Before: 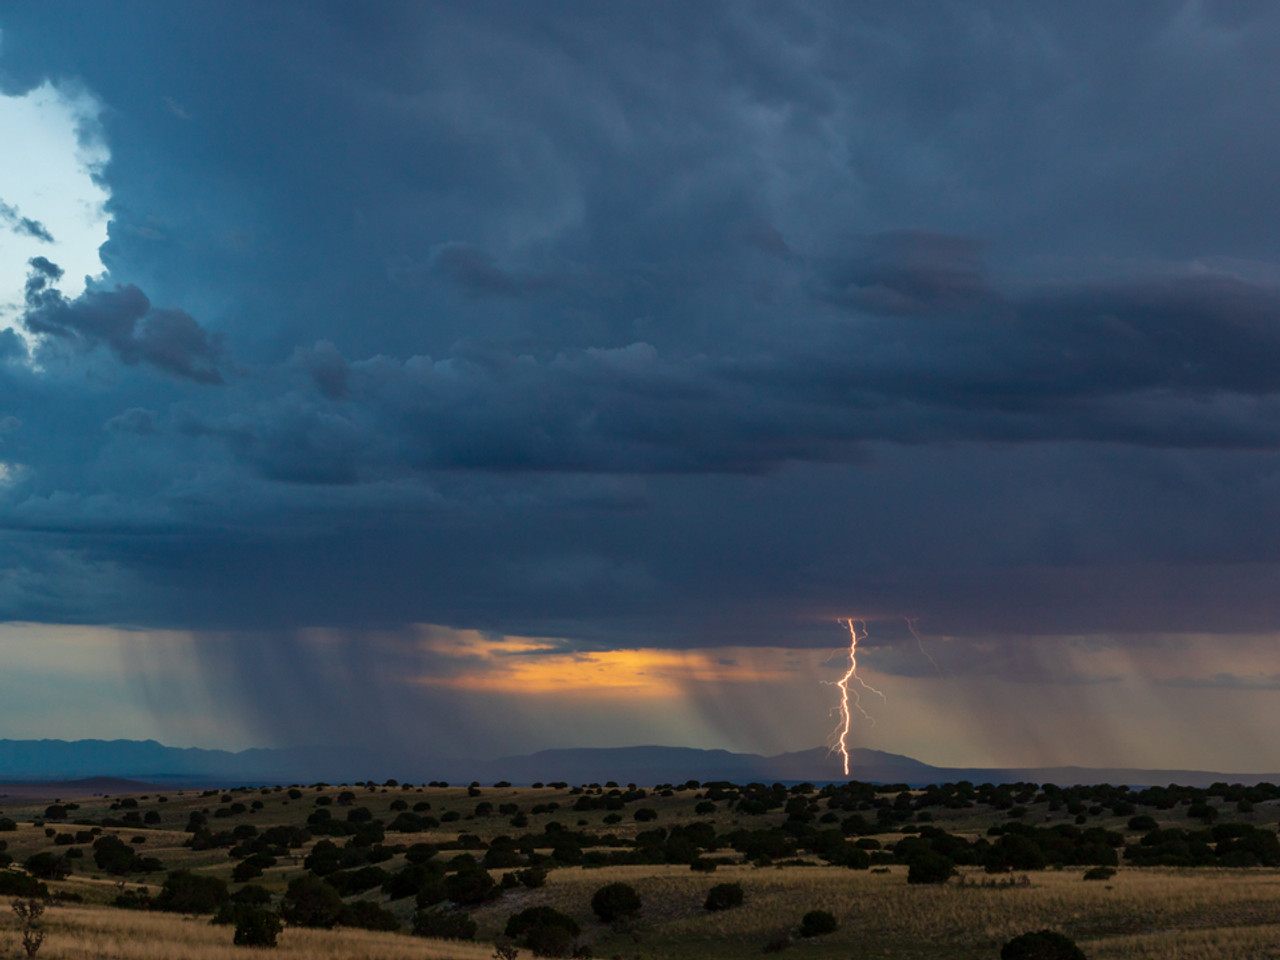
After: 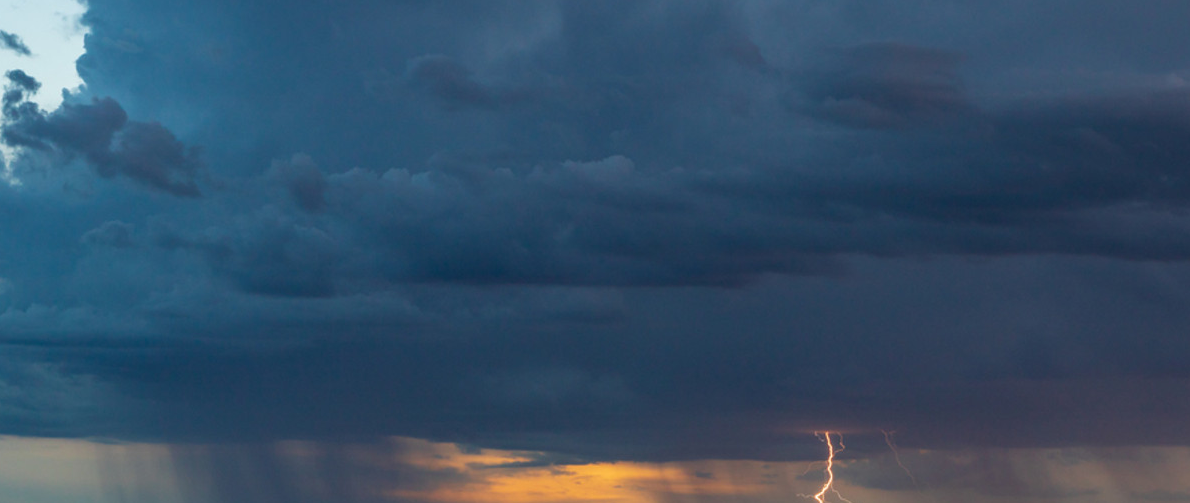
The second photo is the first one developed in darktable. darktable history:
crop: left 1.828%, top 19.51%, right 5.134%, bottom 28.057%
